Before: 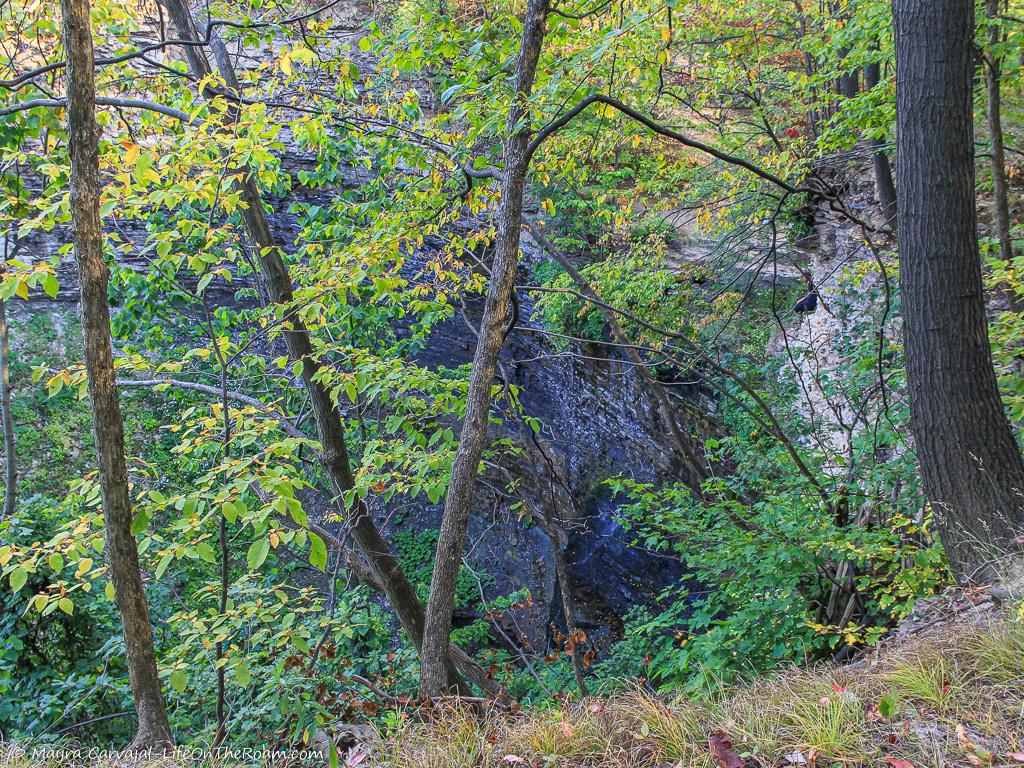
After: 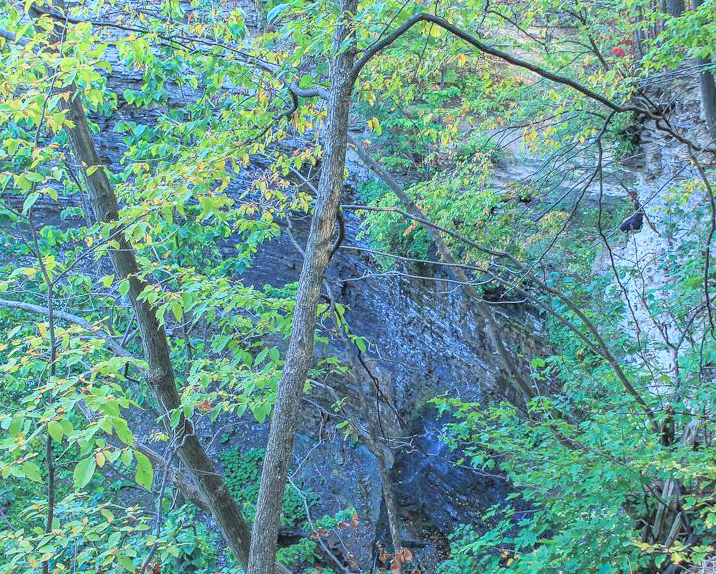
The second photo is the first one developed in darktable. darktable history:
color correction: highlights a* -10.69, highlights b* -19.19
crop and rotate: left 17.046%, top 10.659%, right 12.989%, bottom 14.553%
contrast brightness saturation: brightness 0.28
